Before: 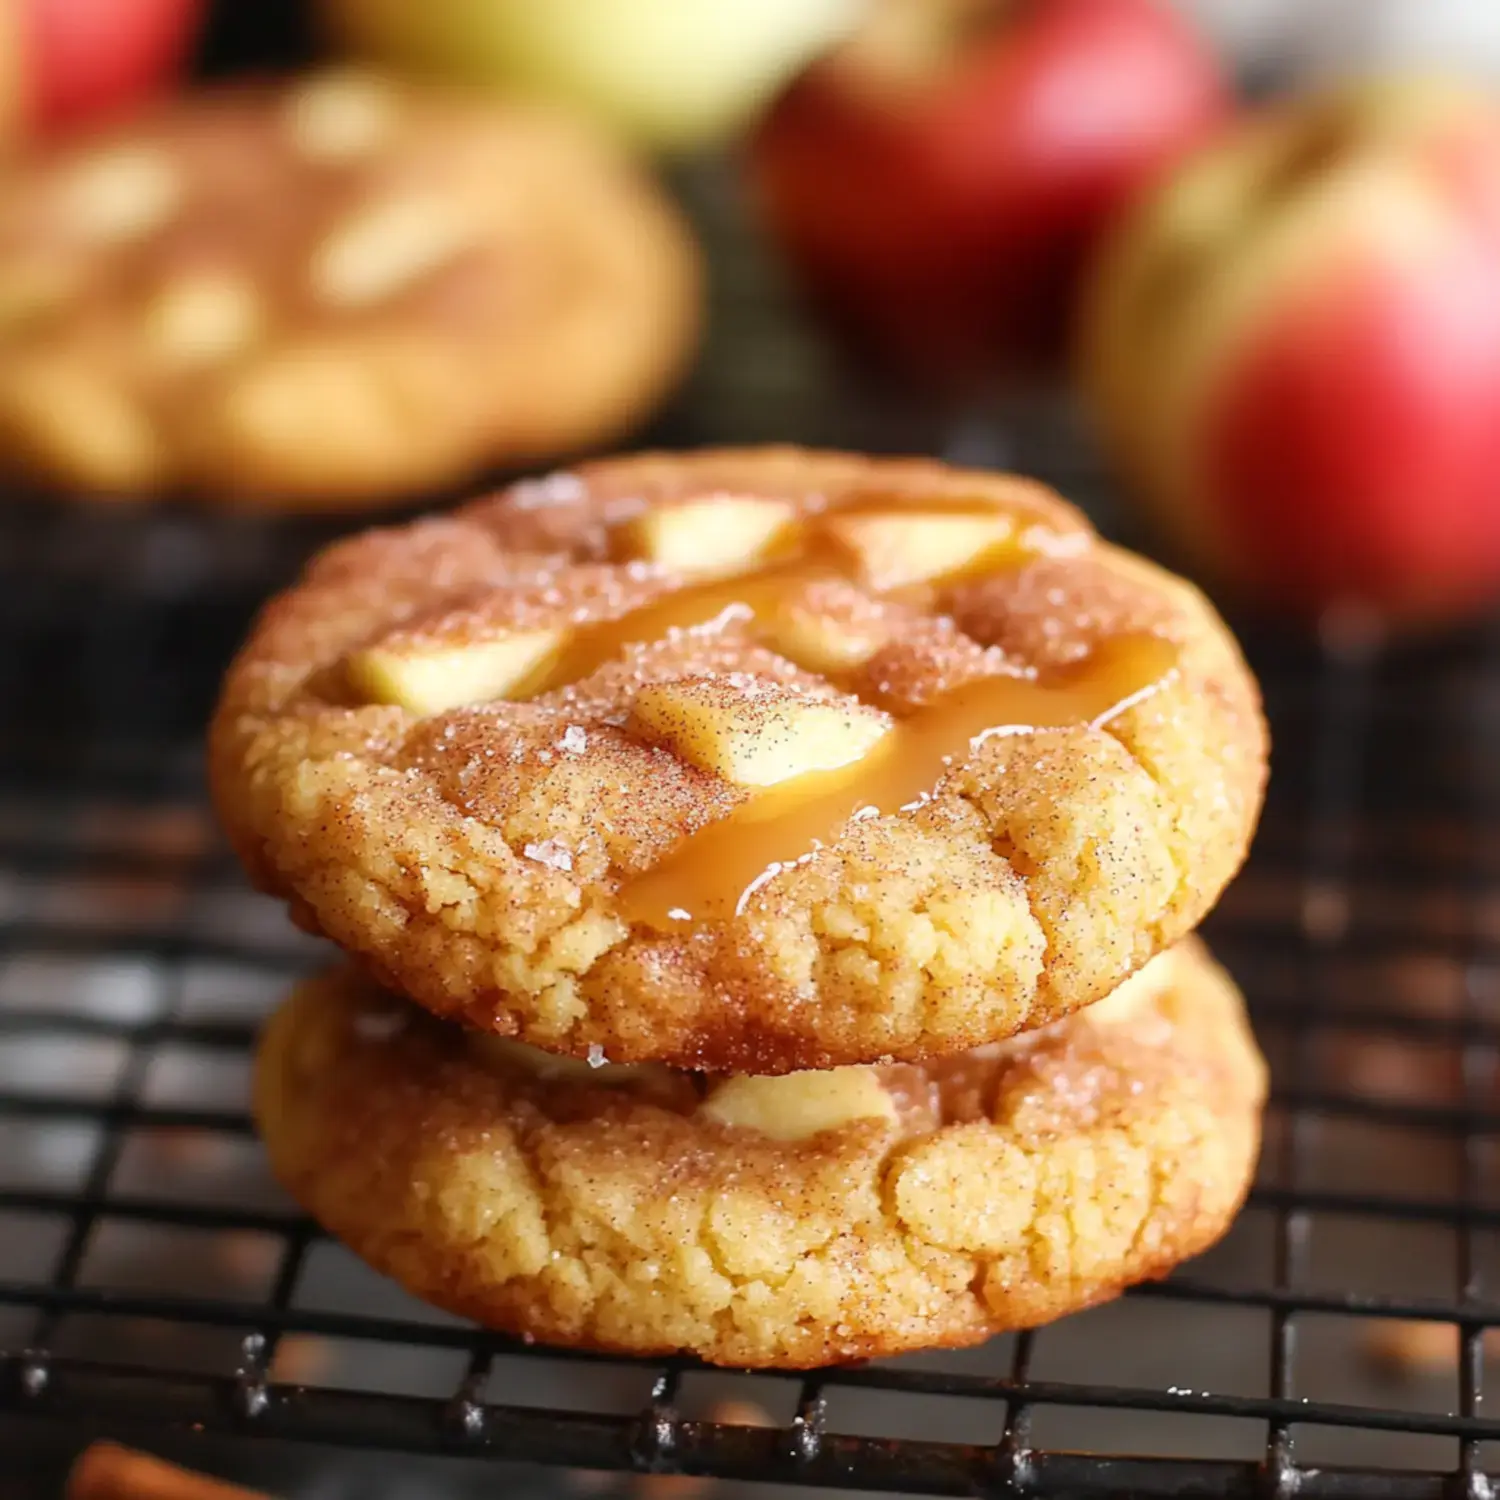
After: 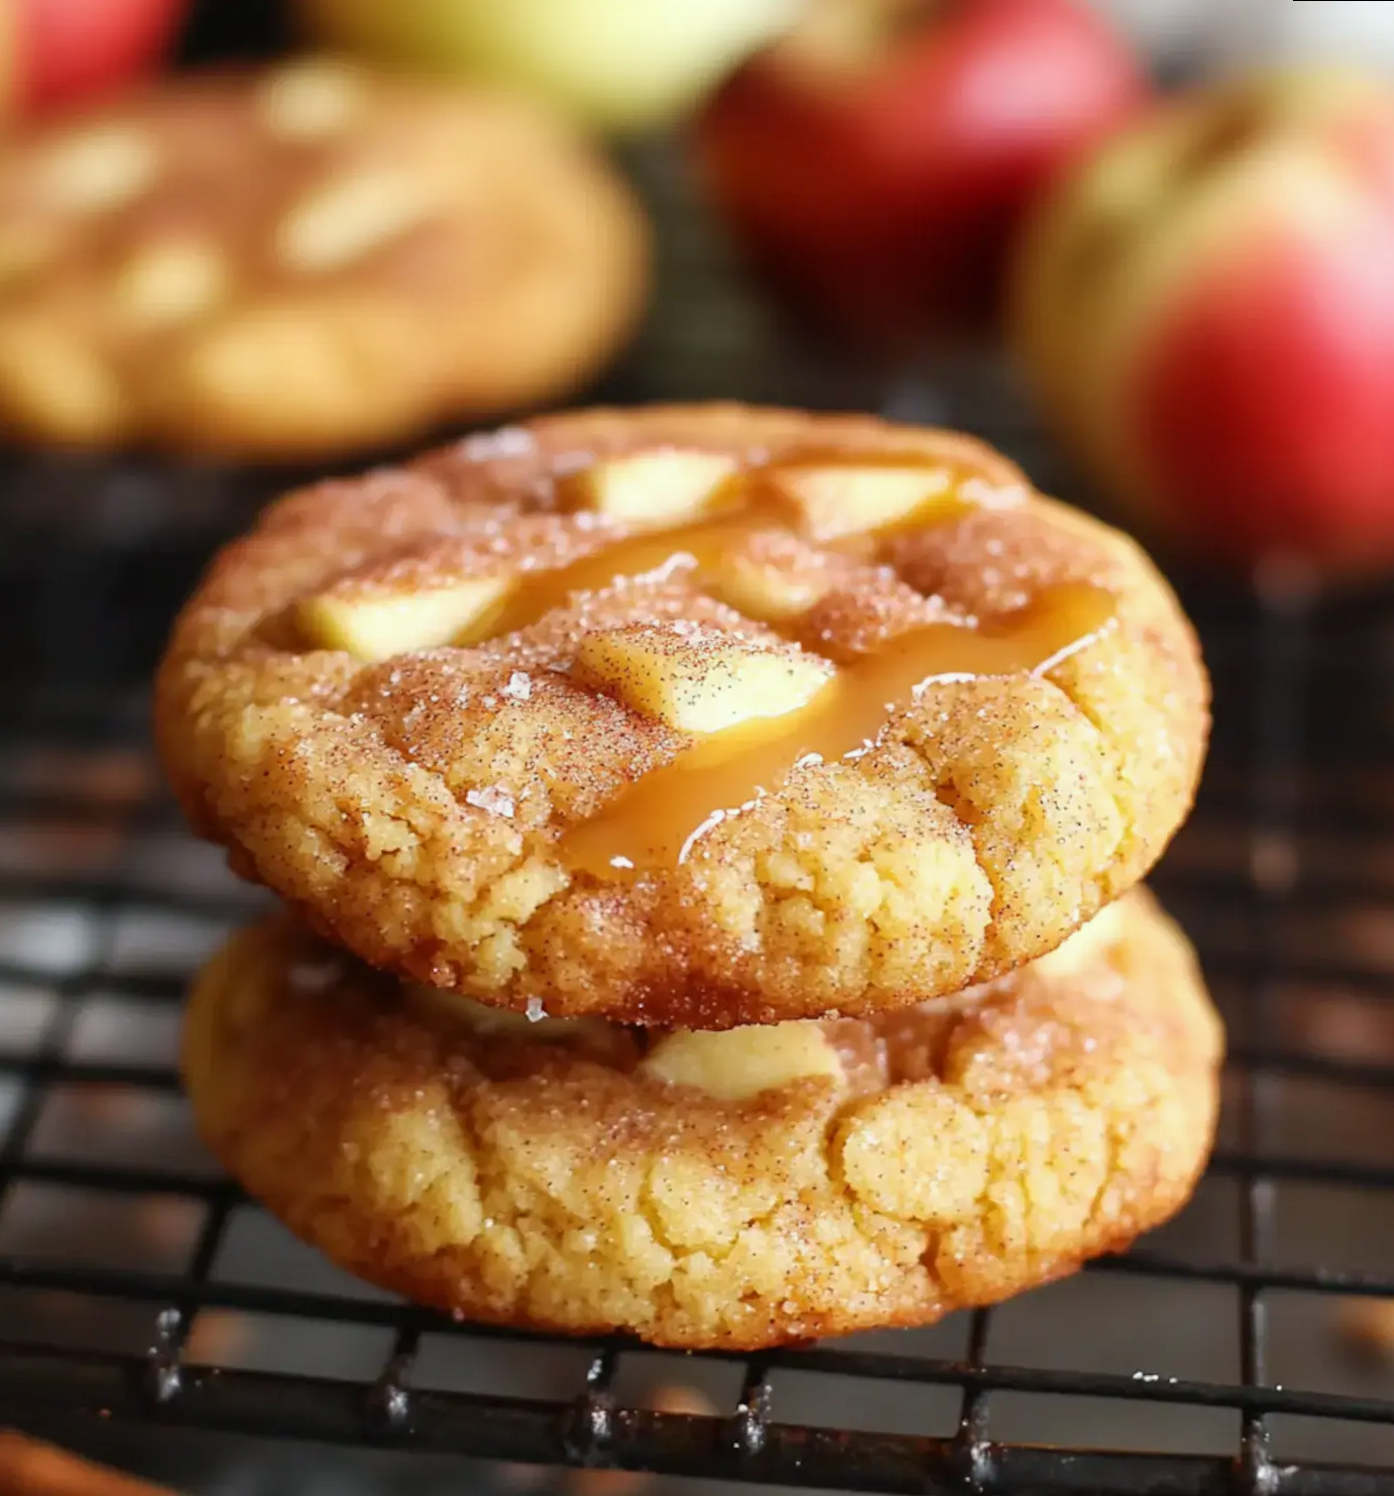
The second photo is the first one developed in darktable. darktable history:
white balance: red 0.978, blue 0.999
rotate and perspective: rotation 0.215°, lens shift (vertical) -0.139, crop left 0.069, crop right 0.939, crop top 0.002, crop bottom 0.996
